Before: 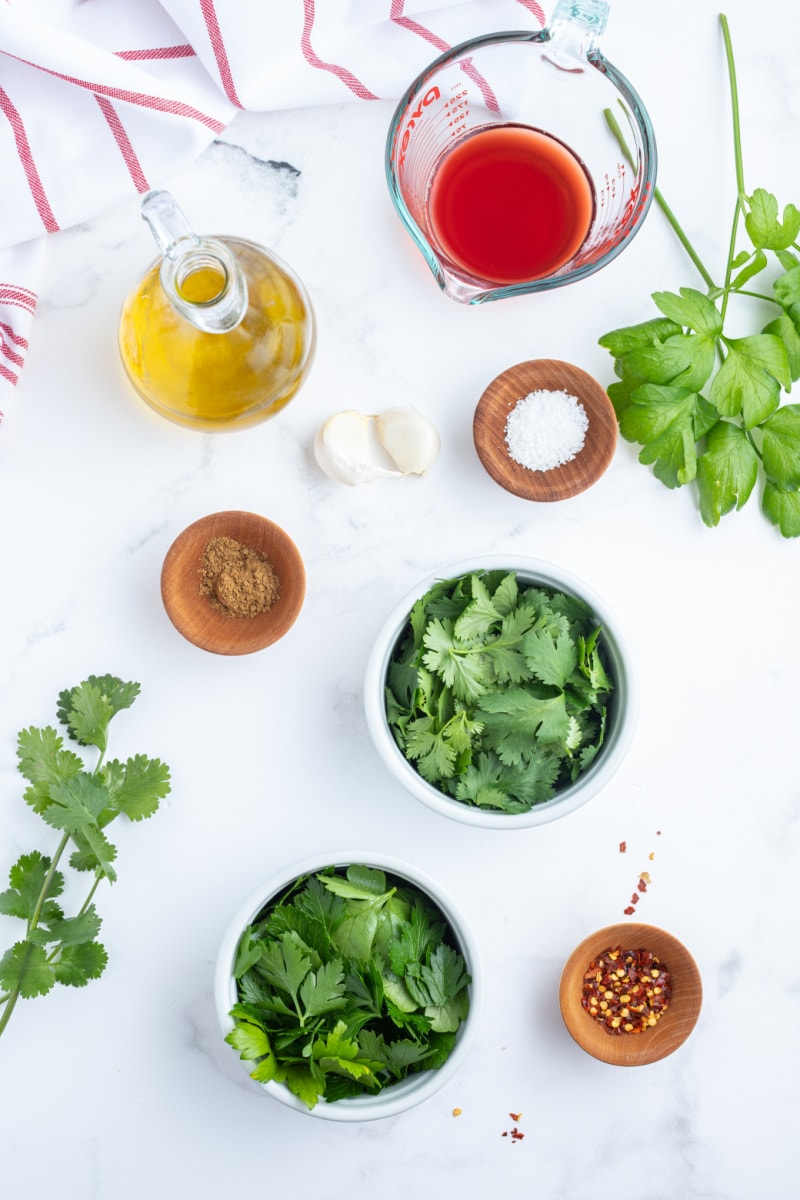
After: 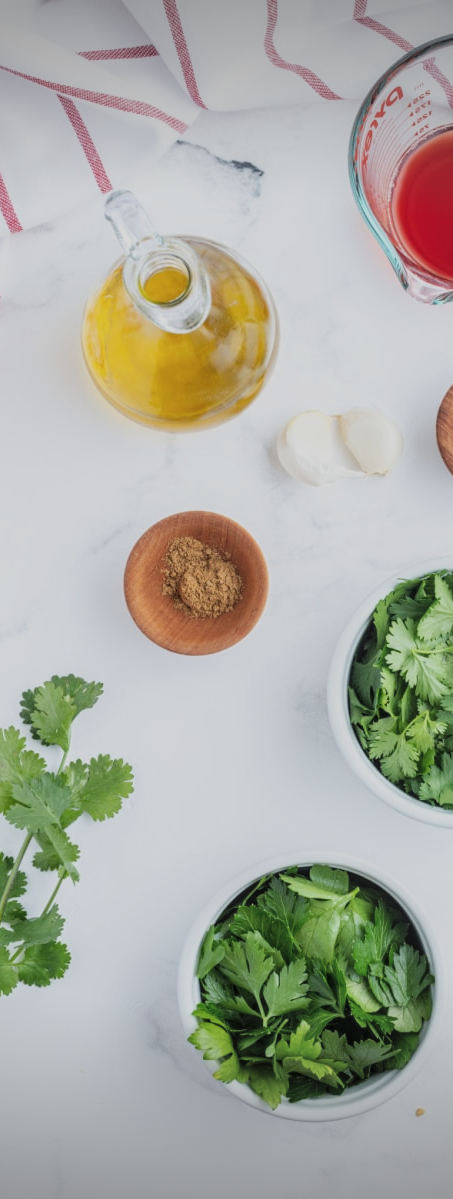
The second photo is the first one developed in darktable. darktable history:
filmic rgb: black relative exposure -7.65 EV, white relative exposure 4.56 EV, hardness 3.61
exposure: black level correction -0.015, compensate highlight preservation false
vignetting: fall-off start 100.09%, brightness -0.474, width/height ratio 1.322
crop: left 4.696%, right 38.648%
local contrast: detail 130%
